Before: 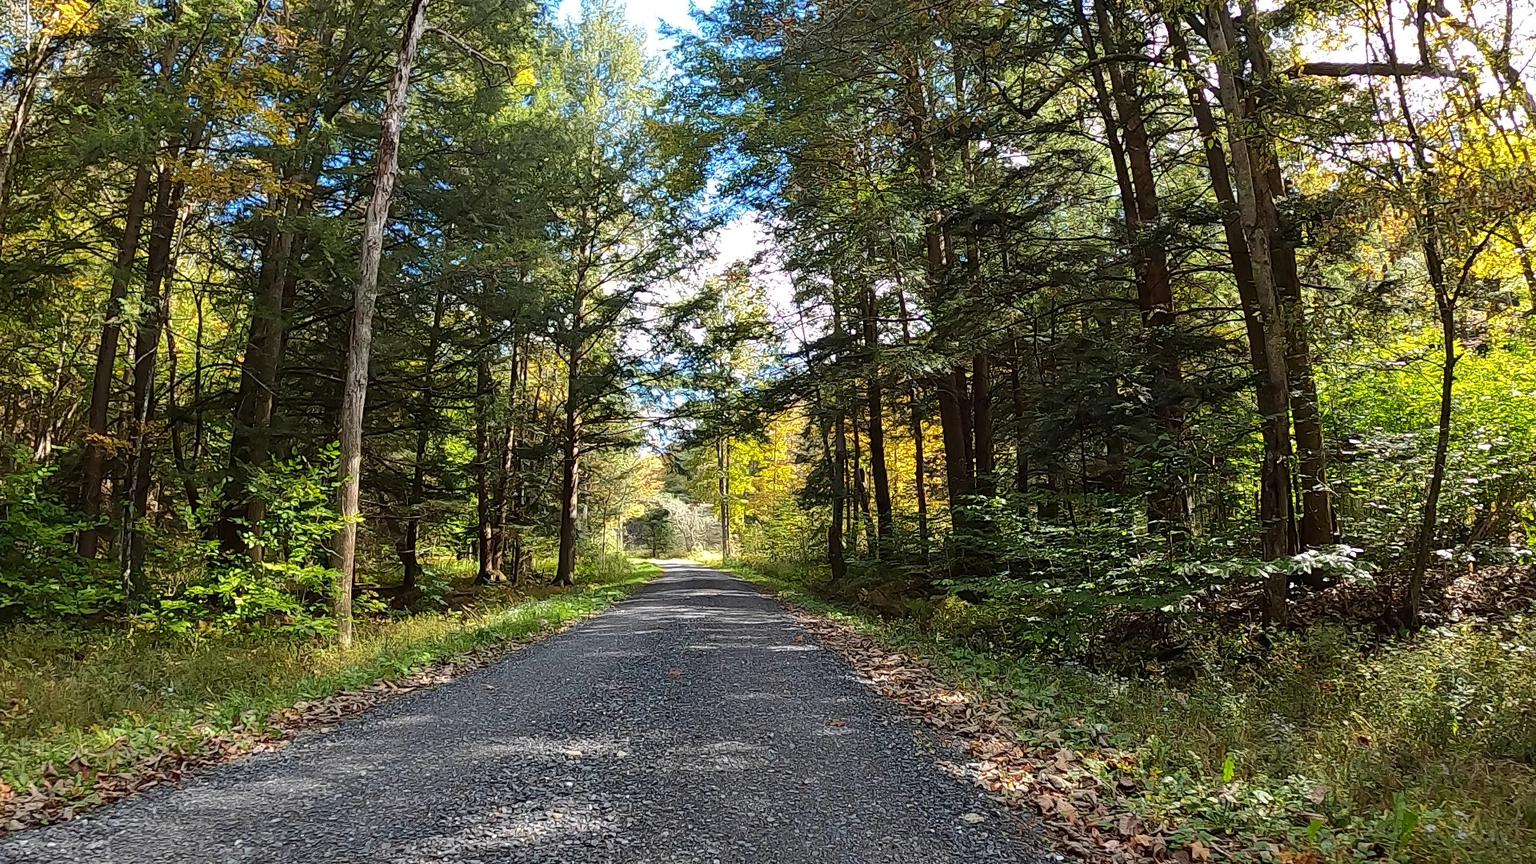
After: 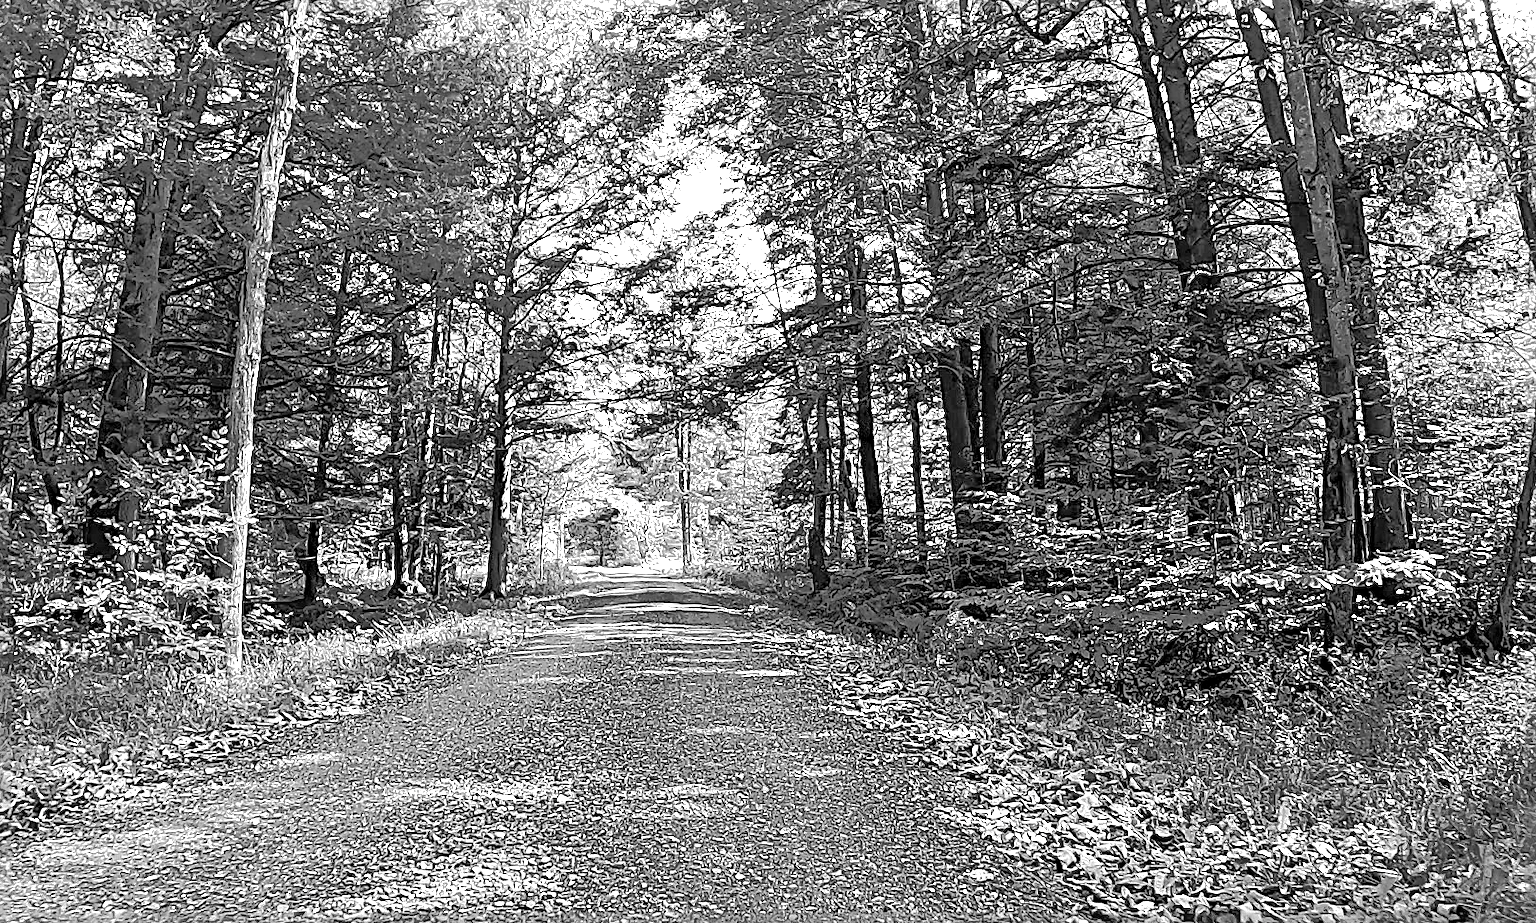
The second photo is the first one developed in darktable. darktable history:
tone equalizer: -8 EV -0.526 EV, -7 EV -0.299 EV, -6 EV -0.121 EV, -5 EV 0.434 EV, -4 EV 0.963 EV, -3 EV 0.807 EV, -2 EV -0.008 EV, -1 EV 0.137 EV, +0 EV -0.027 EV
exposure: black level correction 0, exposure 0.892 EV, compensate highlight preservation false
tone curve: curves: ch0 [(0, 0) (0.003, 0.01) (0.011, 0.014) (0.025, 0.029) (0.044, 0.051) (0.069, 0.072) (0.1, 0.097) (0.136, 0.123) (0.177, 0.16) (0.224, 0.2) (0.277, 0.248) (0.335, 0.305) (0.399, 0.37) (0.468, 0.454) (0.543, 0.534) (0.623, 0.609) (0.709, 0.681) (0.801, 0.752) (0.898, 0.841) (1, 1)], preserve colors none
crop and rotate: left 9.655%, top 9.523%, right 6.173%, bottom 0.399%
color calibration: output gray [0.25, 0.35, 0.4, 0], illuminant custom, x 0.371, y 0.381, temperature 4282.49 K
sharpen: radius 4.898
contrast brightness saturation: contrast 0.07, brightness 0.076, saturation 0.177
